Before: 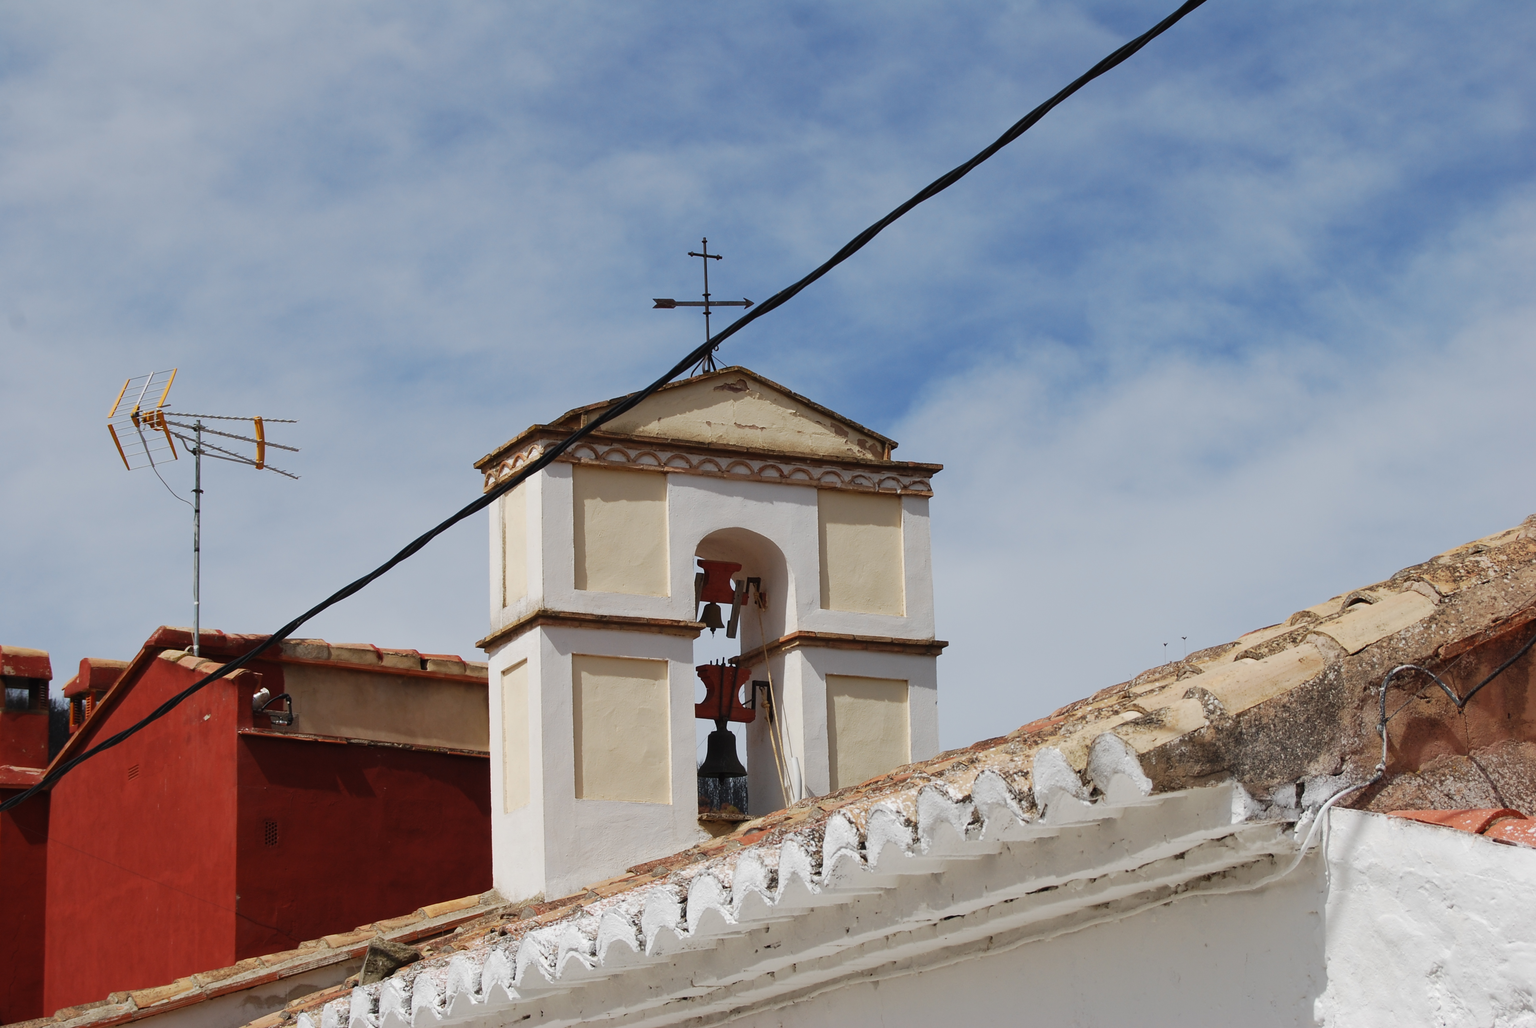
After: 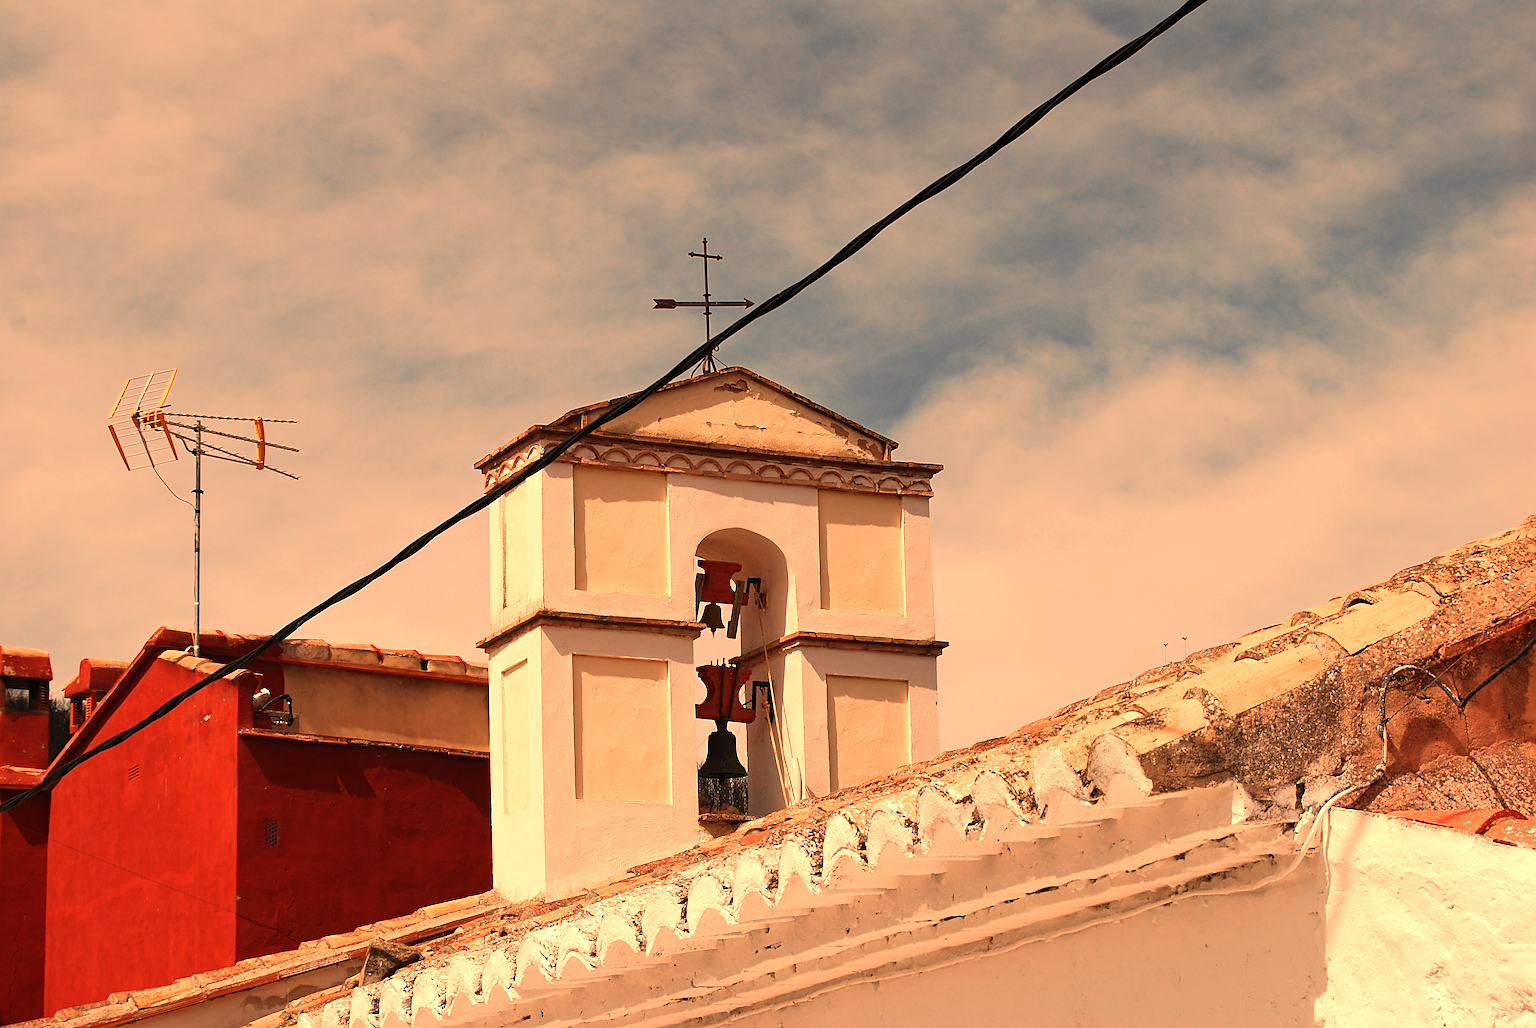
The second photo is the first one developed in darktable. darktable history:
sharpen: radius 2.531, amount 0.628
haze removal: compatibility mode true, adaptive false
color zones: curves: ch0 [(0, 0.447) (0.184, 0.543) (0.323, 0.476) (0.429, 0.445) (0.571, 0.443) (0.714, 0.451) (0.857, 0.452) (1, 0.447)]; ch1 [(0, 0.464) (0.176, 0.46) (0.287, 0.177) (0.429, 0.002) (0.571, 0) (0.714, 0) (0.857, 0) (1, 0.464)], mix 20%
white balance: red 1.467, blue 0.684
